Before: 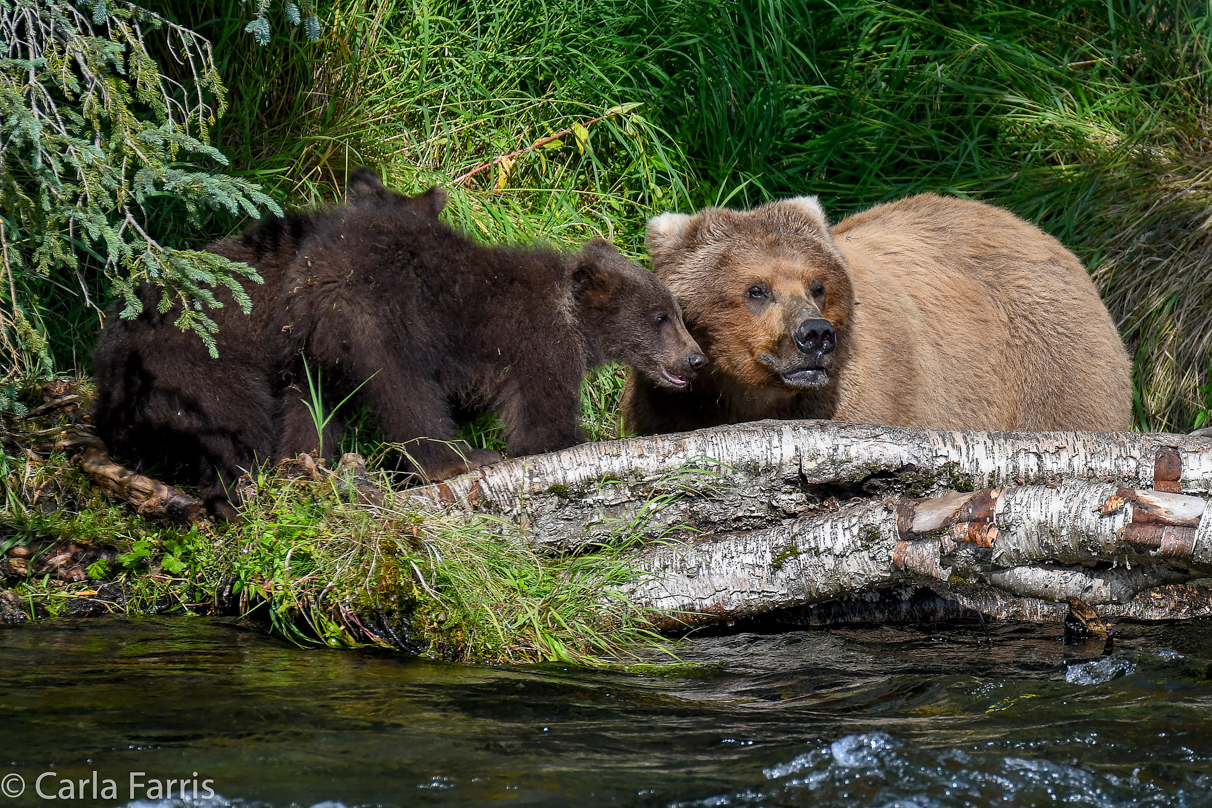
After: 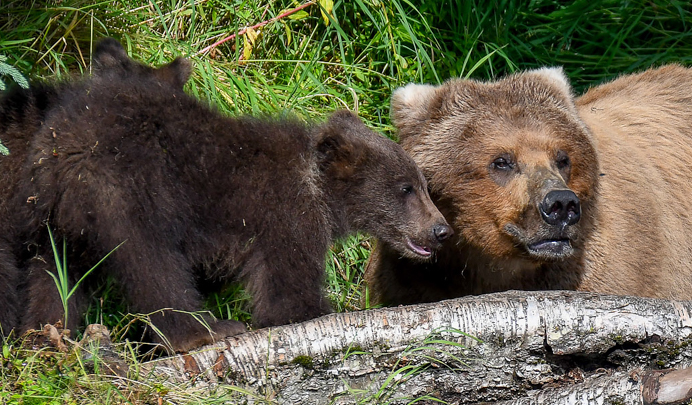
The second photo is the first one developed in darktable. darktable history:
crop: left 21.043%, top 15.977%, right 21.806%, bottom 33.785%
